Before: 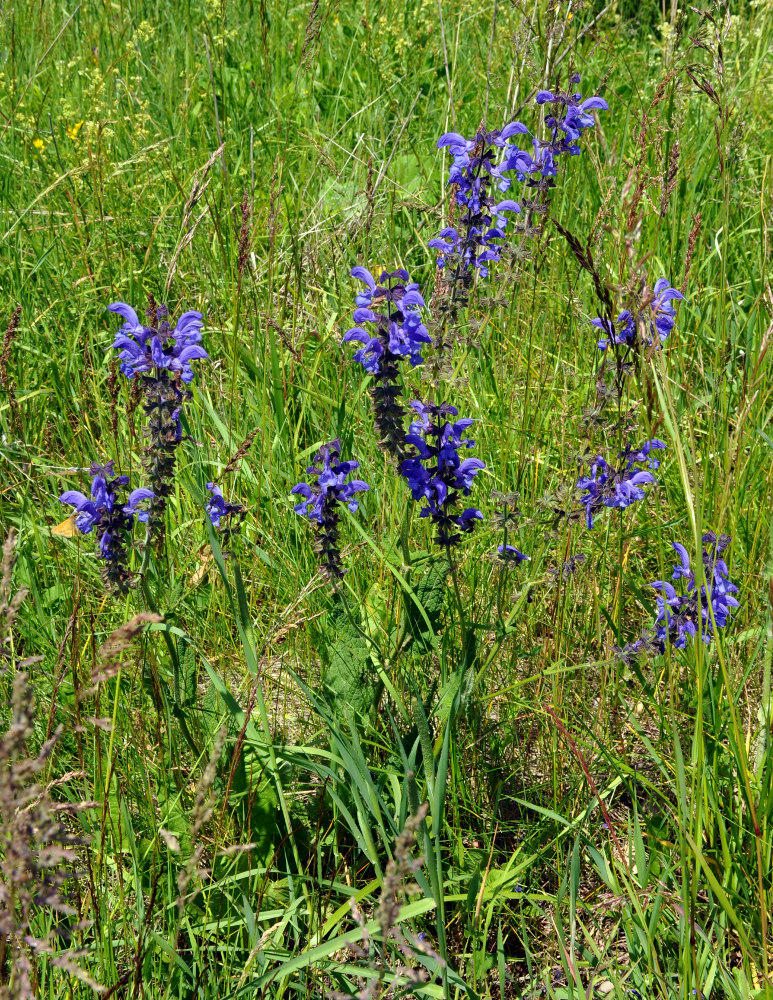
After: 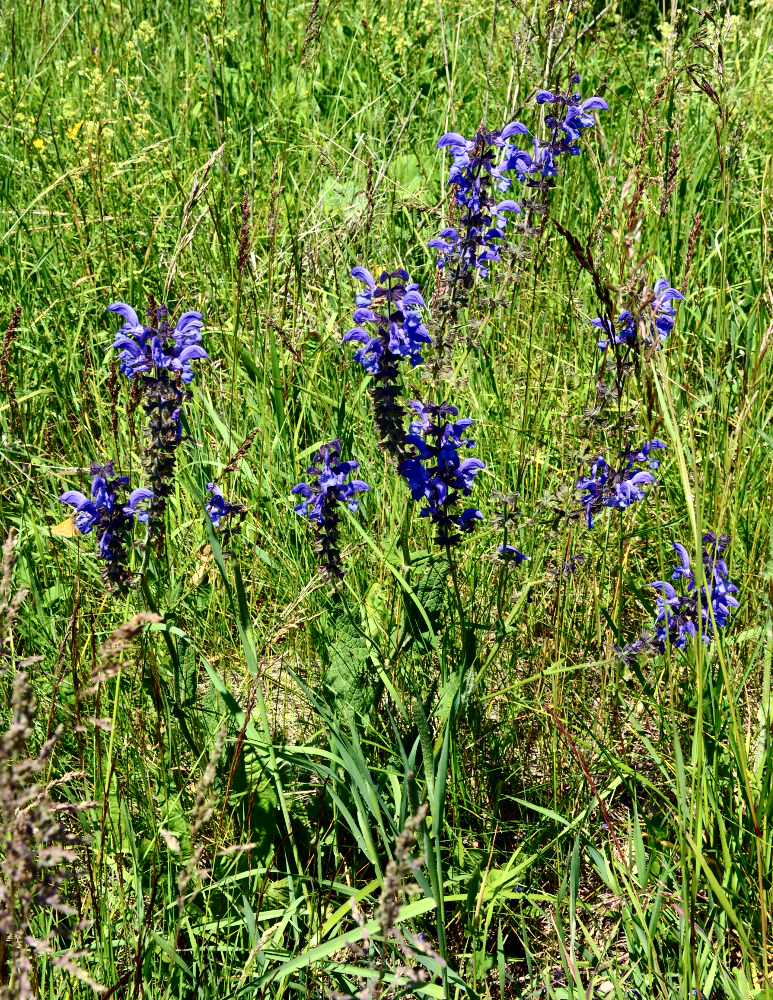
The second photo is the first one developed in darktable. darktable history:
contrast brightness saturation: contrast 0.286
local contrast: mode bilateral grid, contrast 29, coarseness 17, detail 116%, midtone range 0.2
exposure: exposure 0.078 EV, compensate highlight preservation false
